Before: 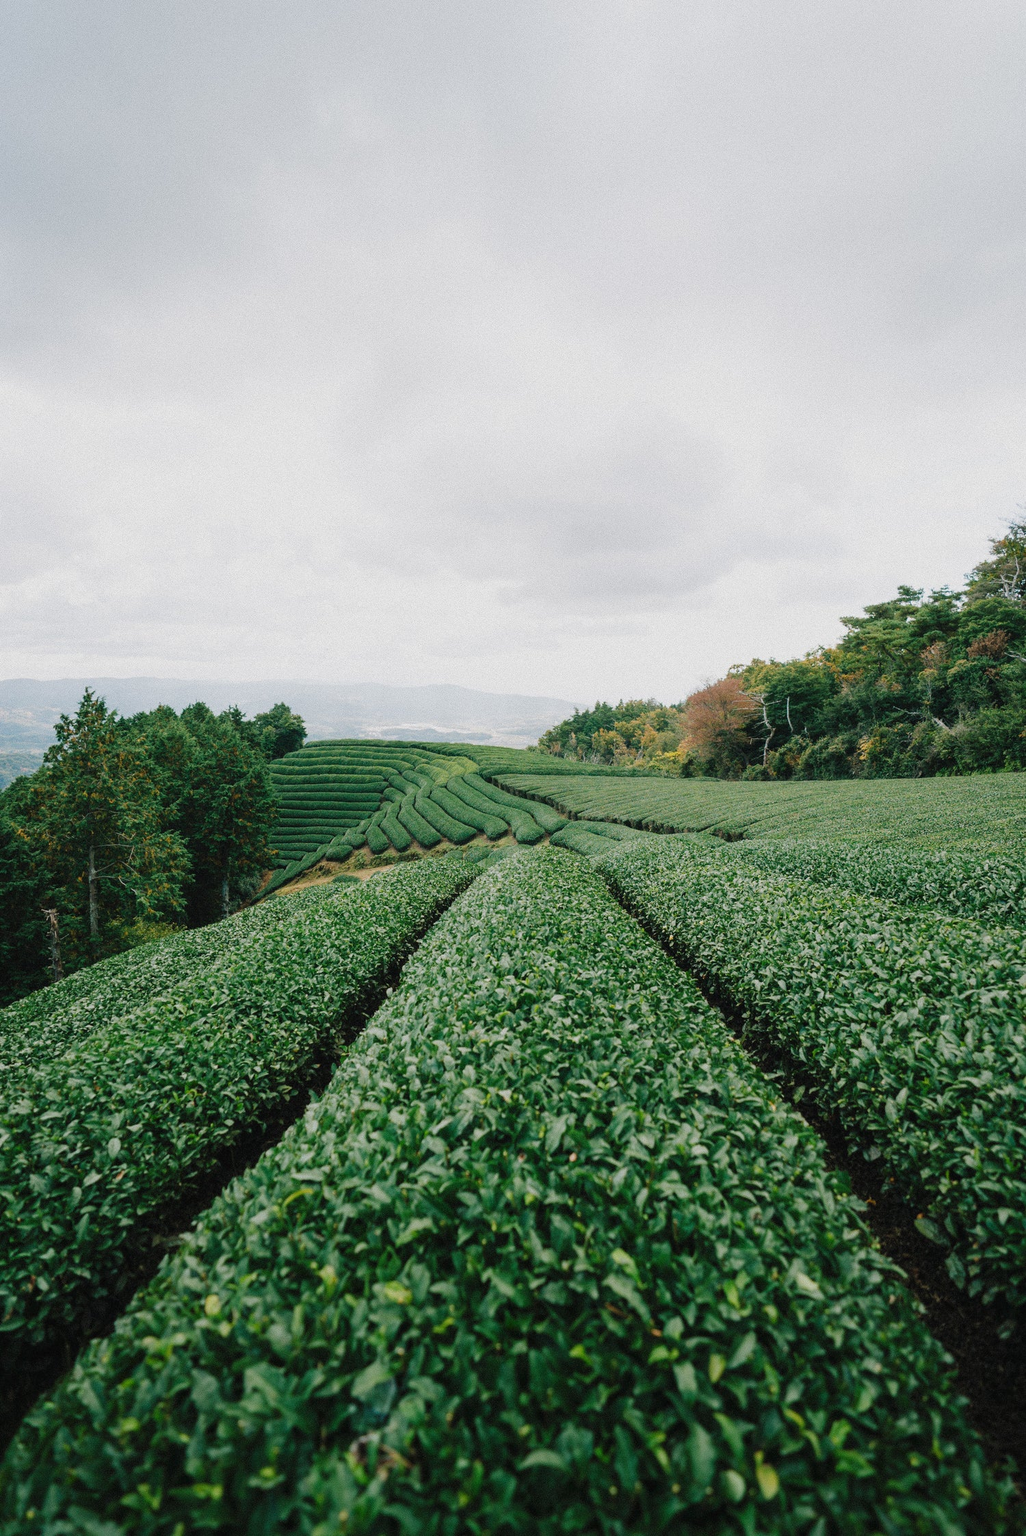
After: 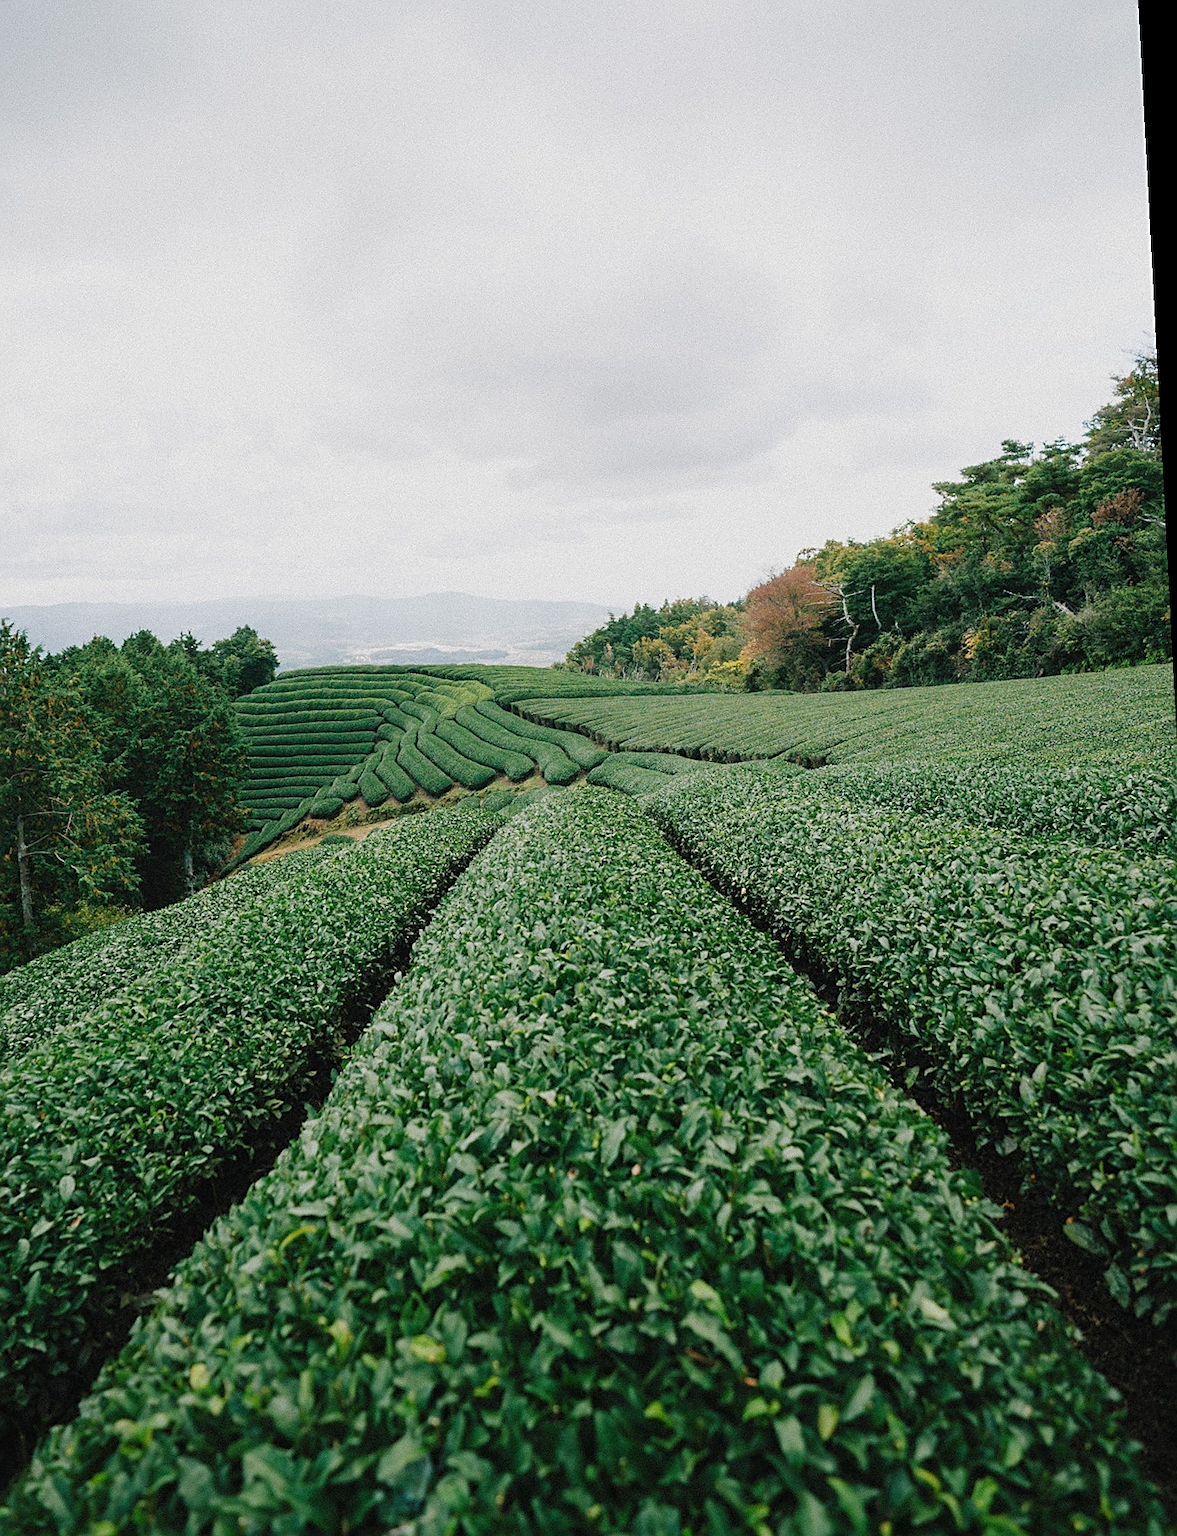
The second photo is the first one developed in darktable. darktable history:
sharpen: on, module defaults
crop and rotate: left 8.262%, top 9.226%
rotate and perspective: rotation -3°, crop left 0.031, crop right 0.968, crop top 0.07, crop bottom 0.93
